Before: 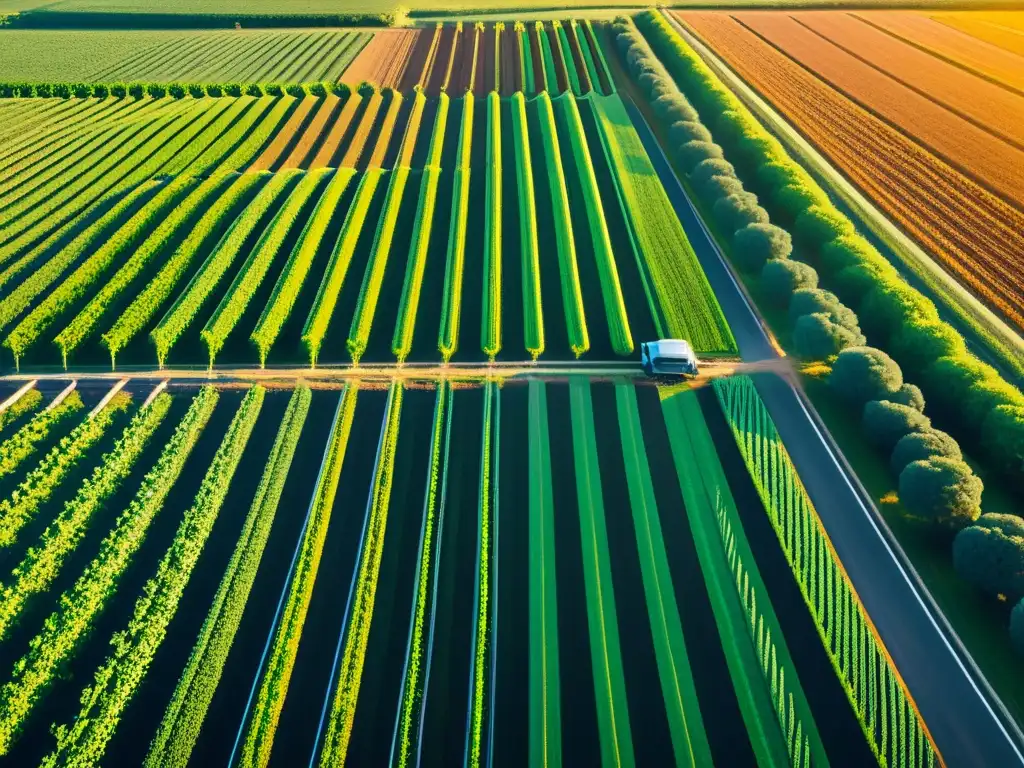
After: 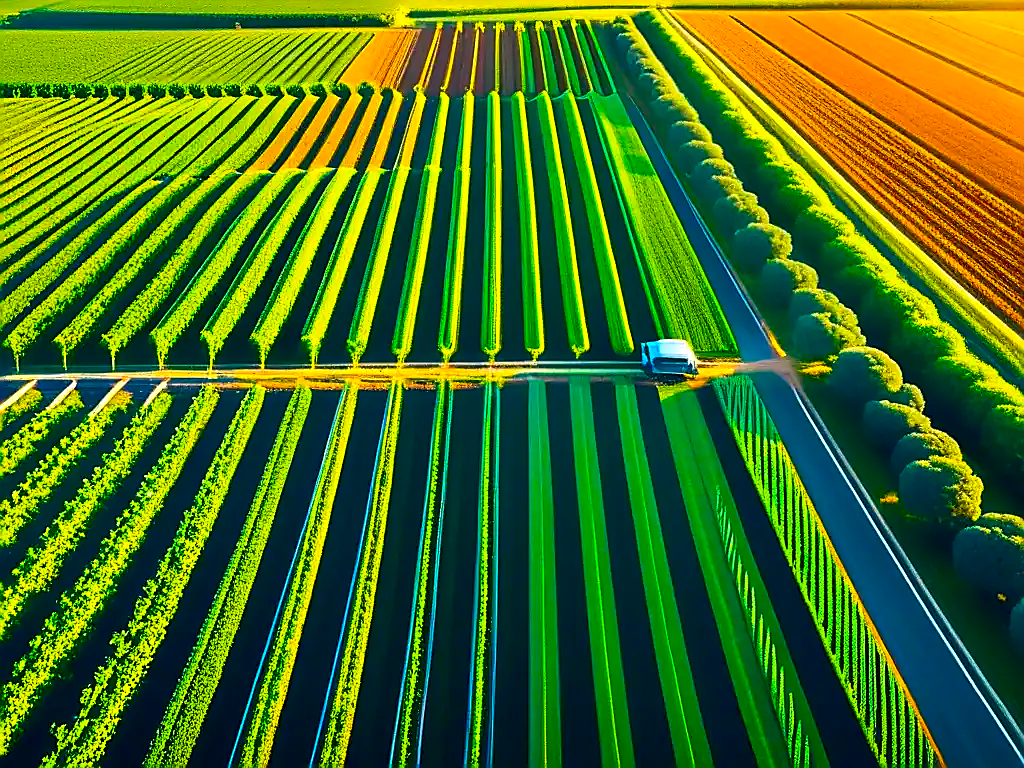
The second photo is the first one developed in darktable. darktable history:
color balance rgb: linear chroma grading › global chroma 8.853%, perceptual saturation grading › global saturation 39.431%, perceptual brilliance grading › global brilliance 1.218%, perceptual brilliance grading › highlights 7.959%, perceptual brilliance grading › shadows -3.924%
contrast brightness saturation: contrast 0.091, saturation 0.272
sharpen: radius 1.352, amount 1.264, threshold 0.837
